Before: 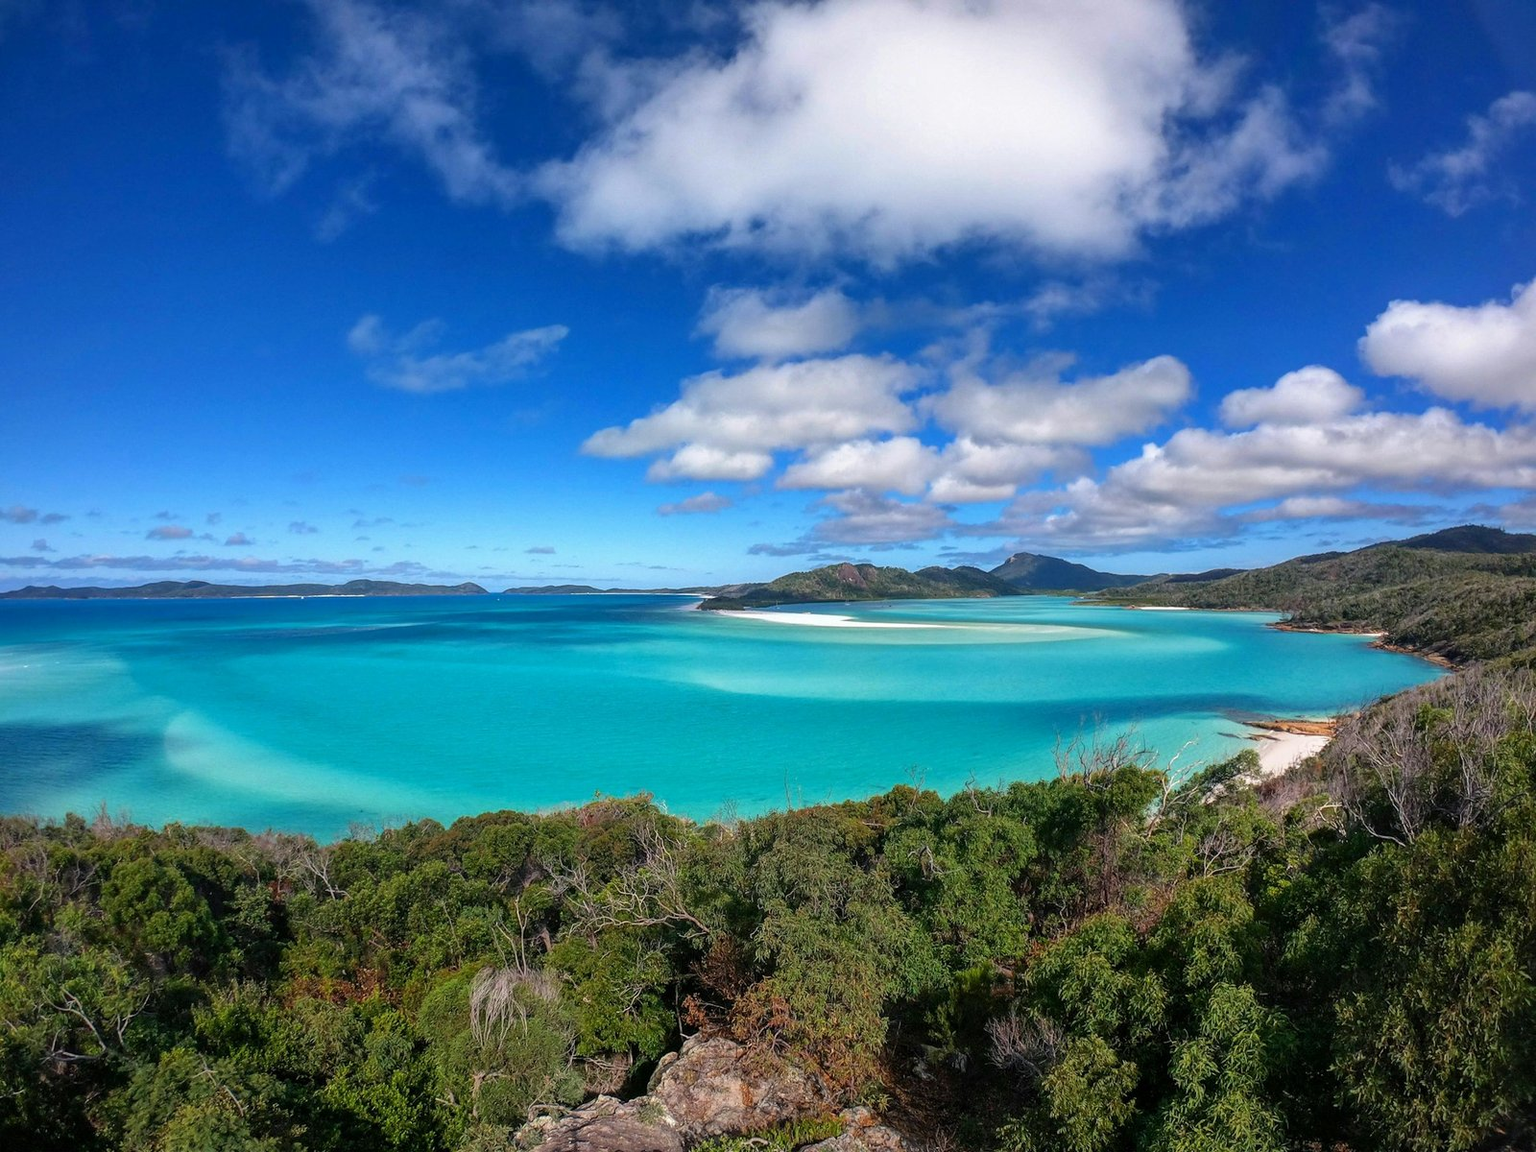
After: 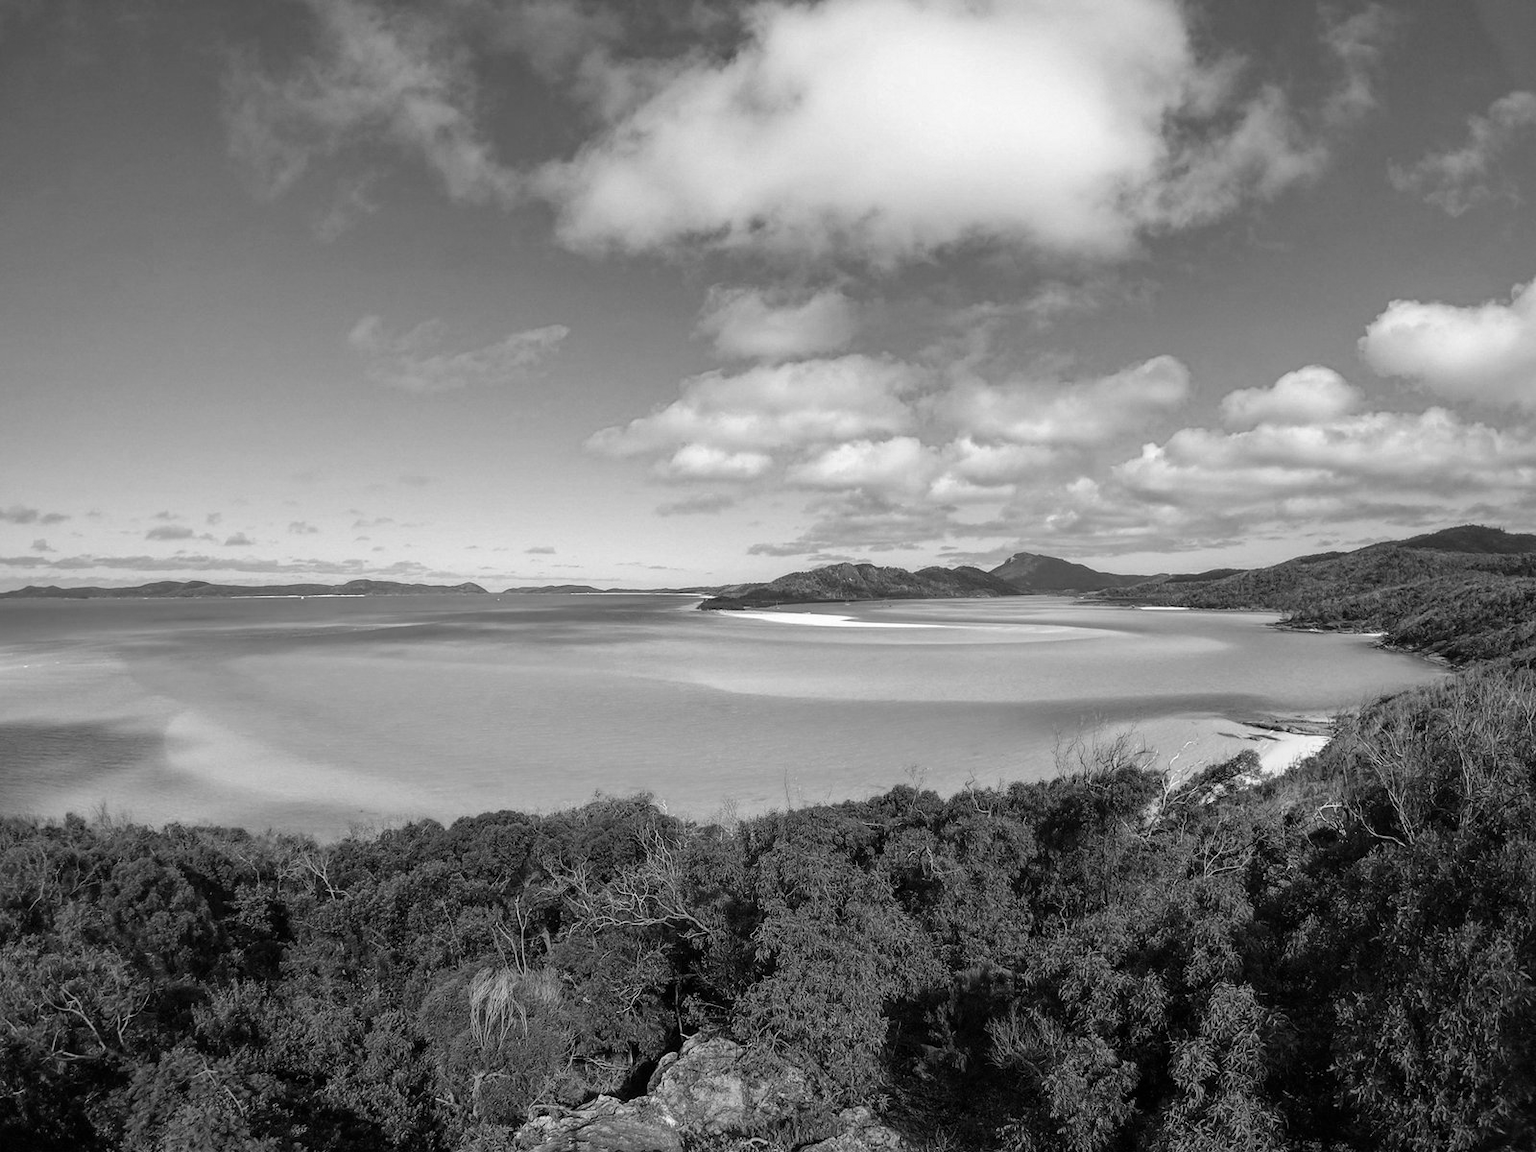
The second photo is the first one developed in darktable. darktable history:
color calibration: output gray [0.28, 0.41, 0.31, 0], x 0.37, y 0.382, temperature 4318.75 K, saturation algorithm version 1 (2020)
